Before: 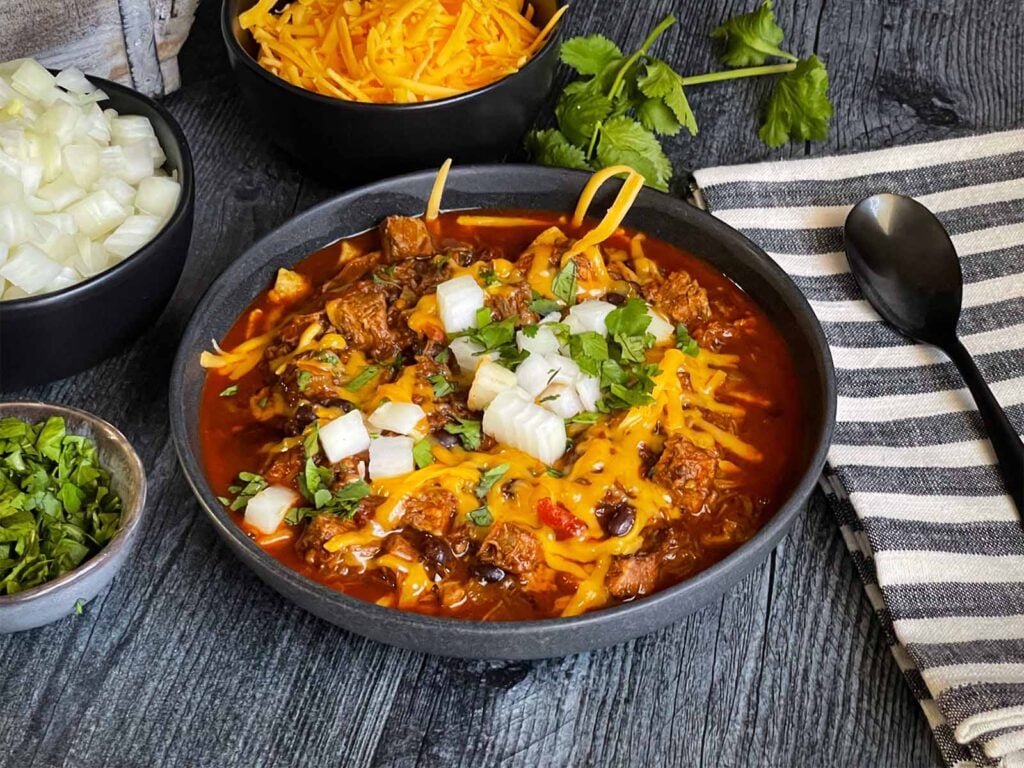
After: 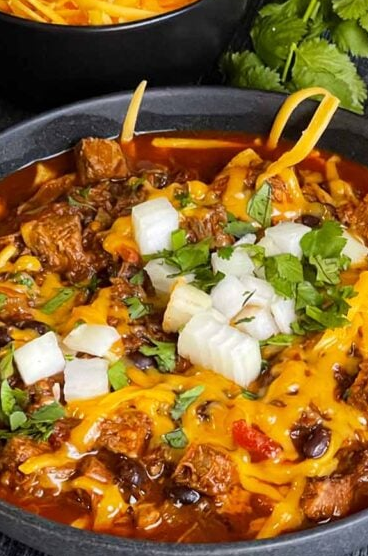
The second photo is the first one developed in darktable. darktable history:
crop and rotate: left 29.796%, top 10.217%, right 34.214%, bottom 17.272%
